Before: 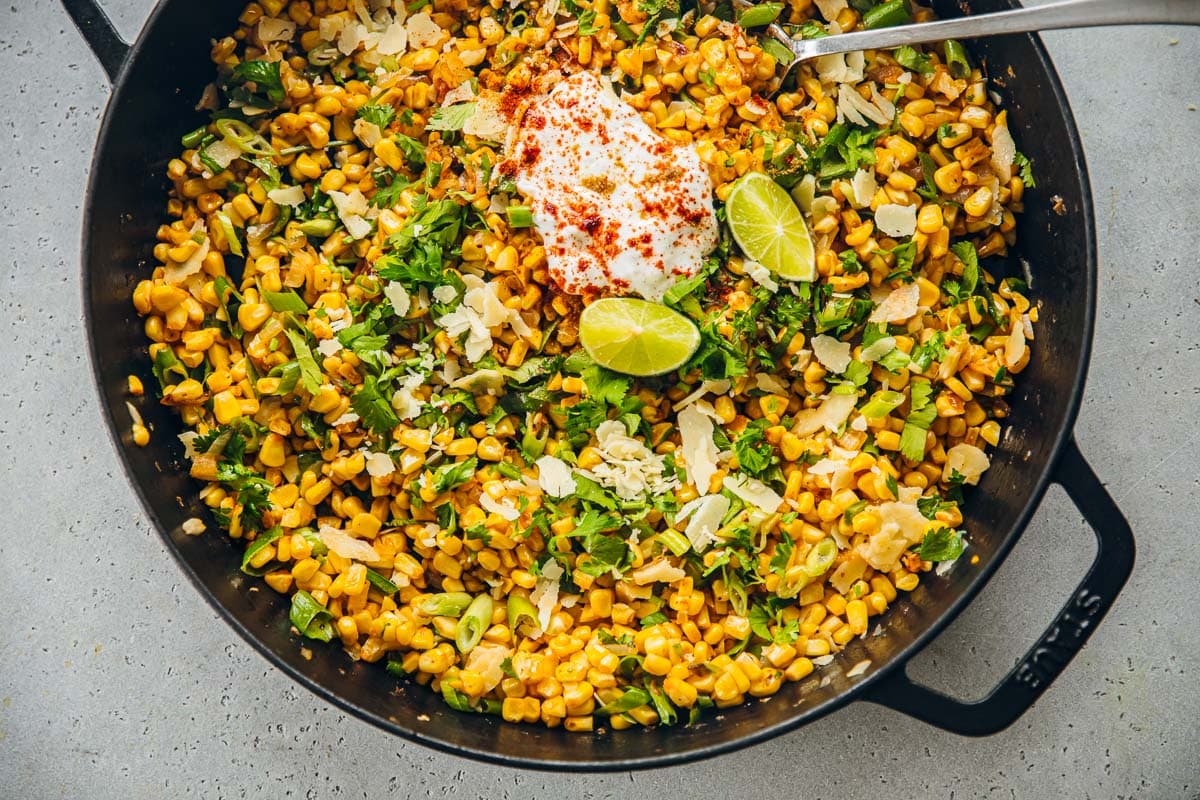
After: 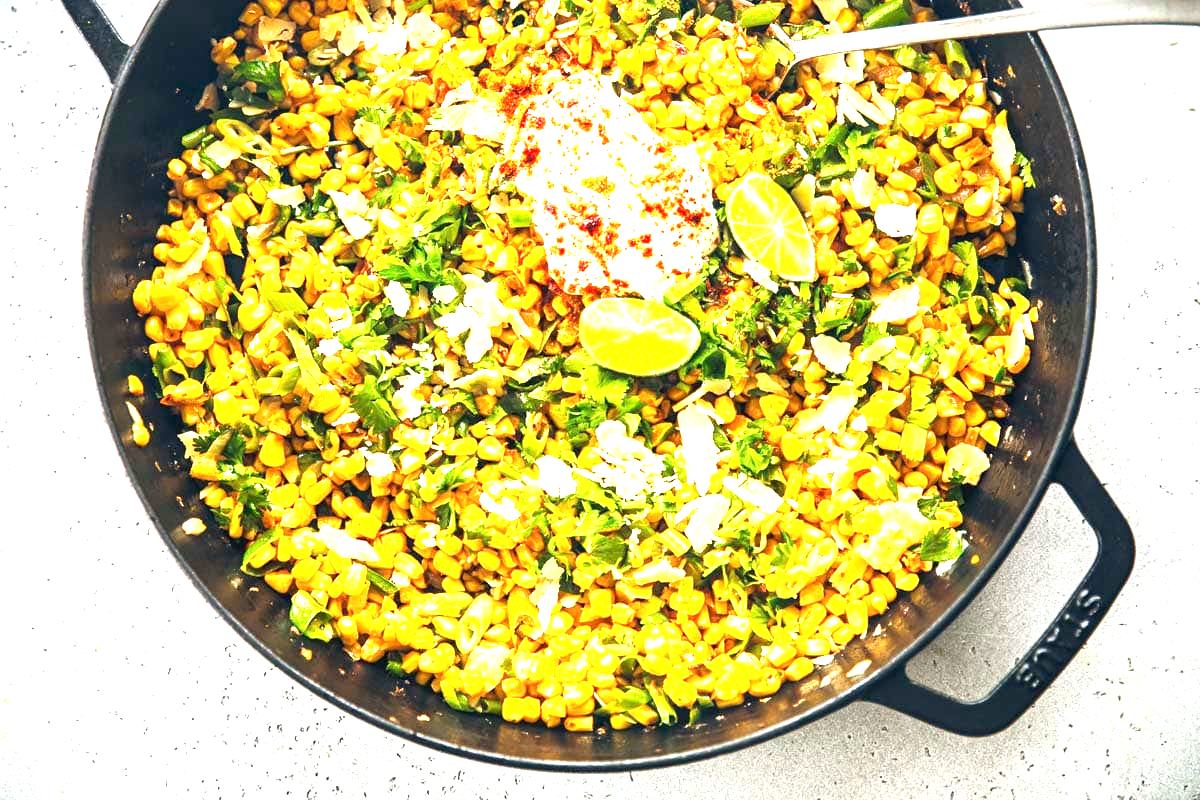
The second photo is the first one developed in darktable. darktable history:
exposure: black level correction 0, exposure 1.892 EV, compensate highlight preservation false
